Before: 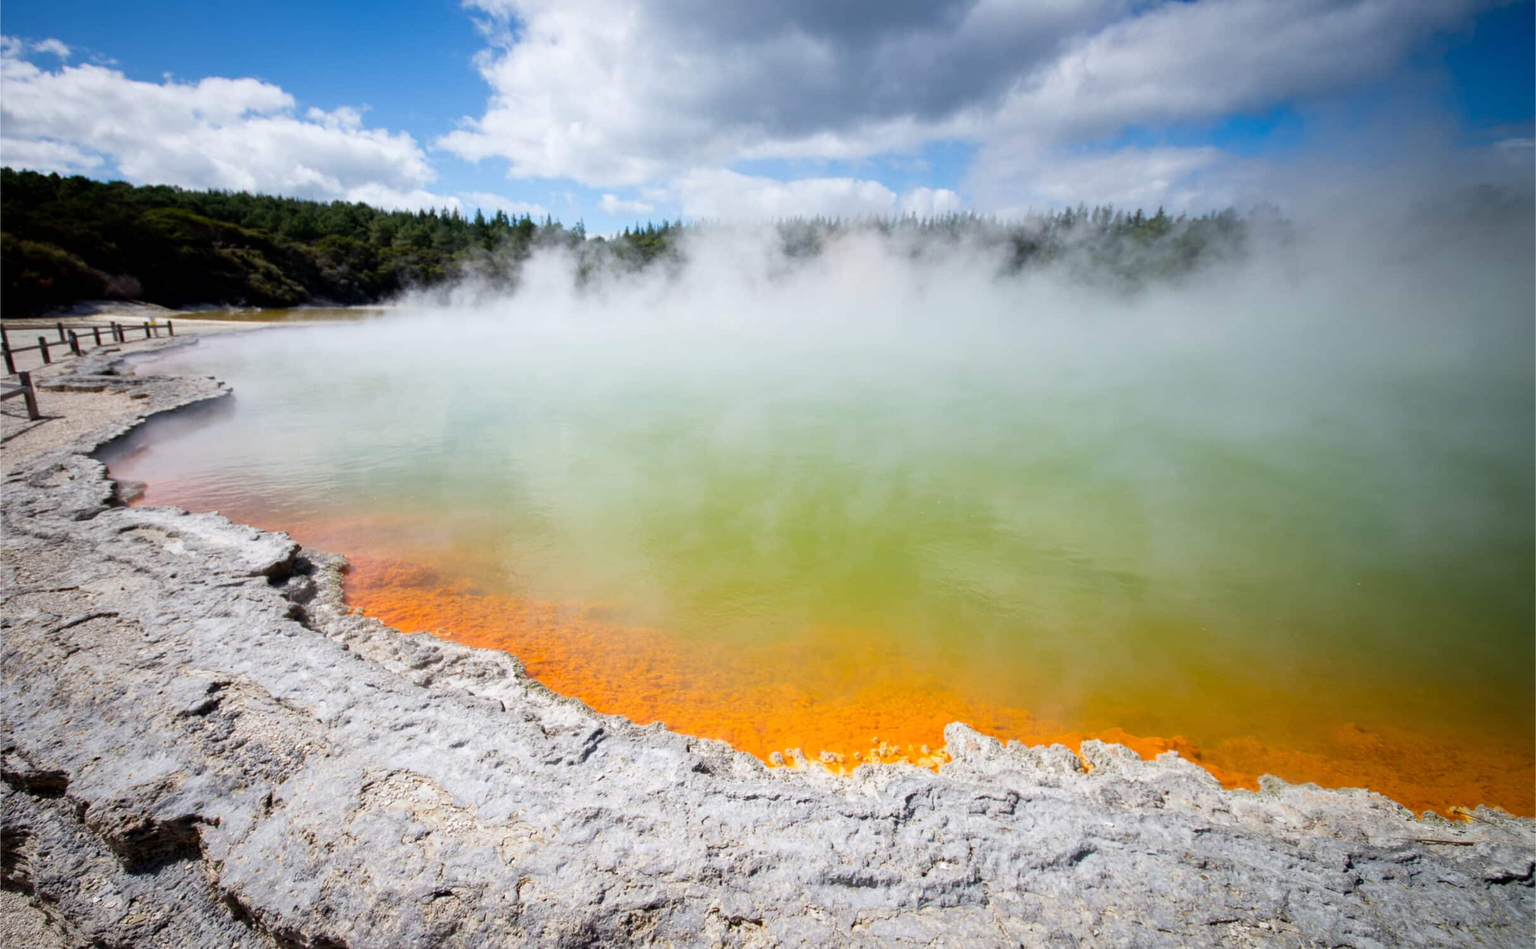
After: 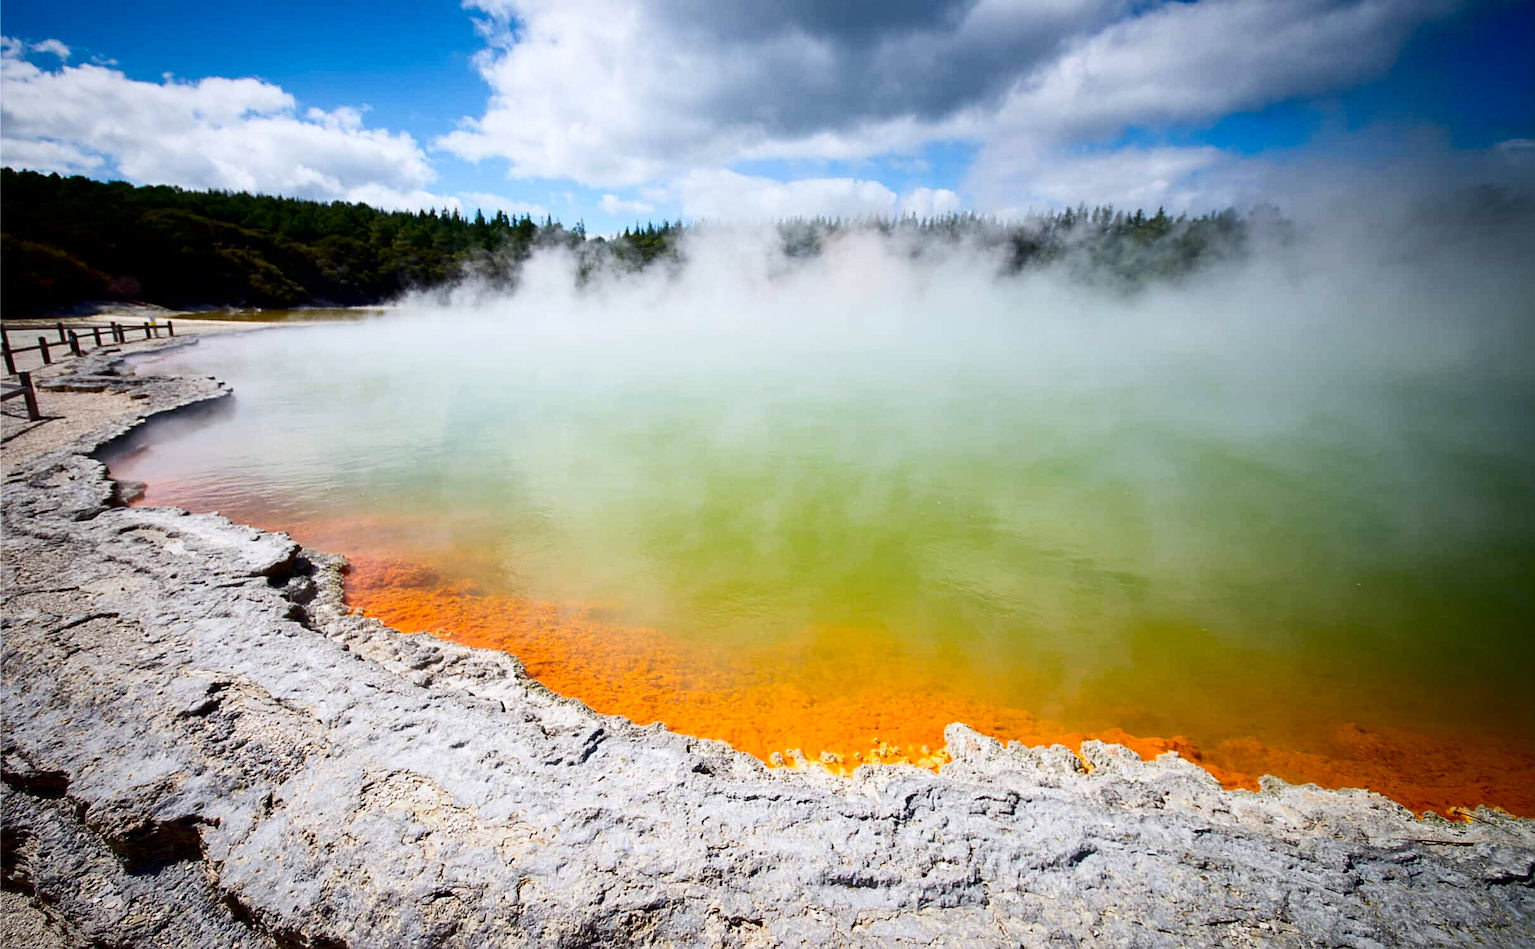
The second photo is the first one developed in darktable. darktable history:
contrast brightness saturation: contrast 0.21, brightness -0.11, saturation 0.21
vignetting: brightness -0.233, saturation 0.141
sharpen: on, module defaults
